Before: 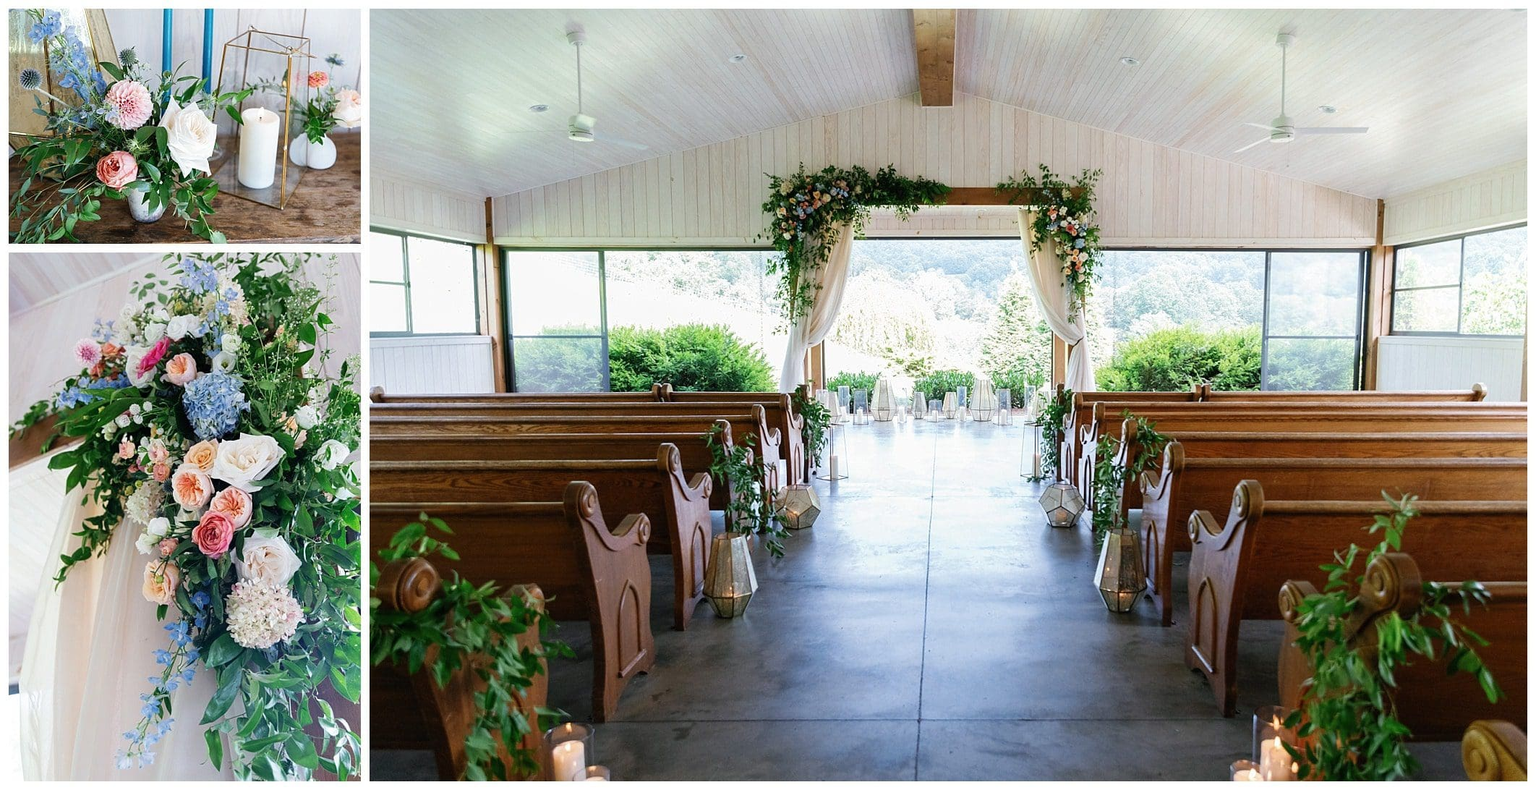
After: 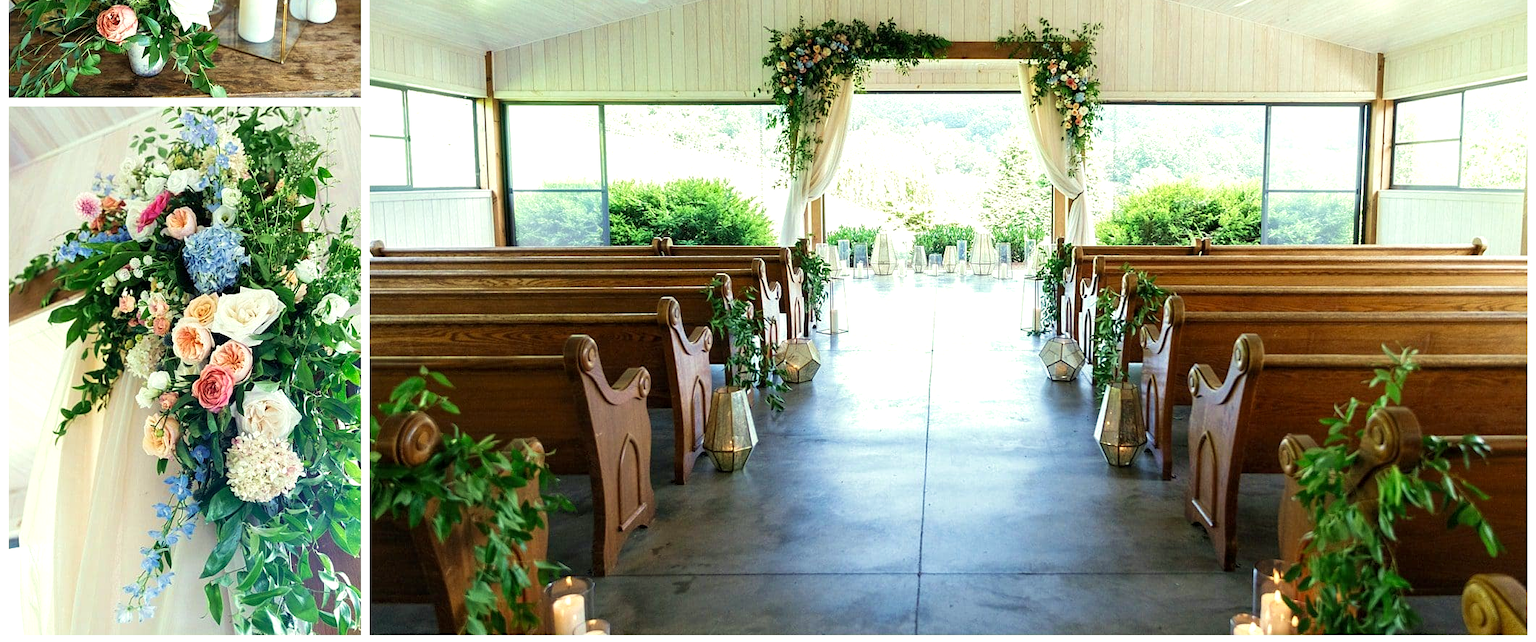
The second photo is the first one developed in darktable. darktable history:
crop and rotate: top 18.507%
velvia: on, module defaults
tone equalizer: on, module defaults
local contrast: highlights 100%, shadows 100%, detail 120%, midtone range 0.2
exposure: exposure 0.375 EV, compensate highlight preservation false
color correction: highlights a* -5.94, highlights b* 11.19
